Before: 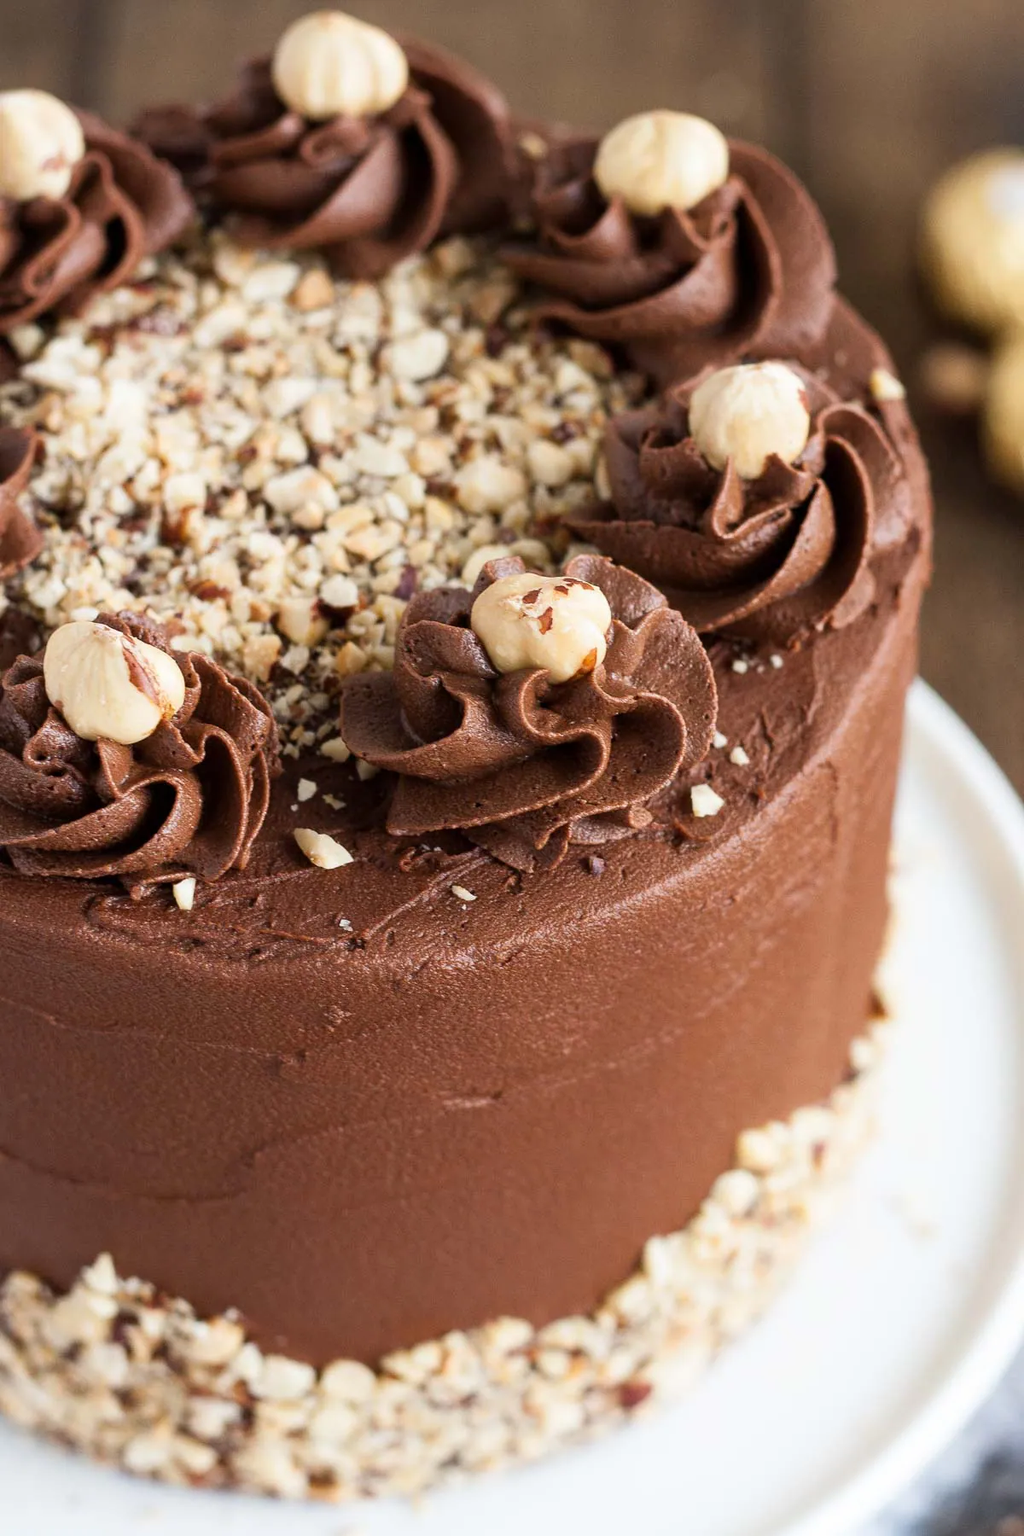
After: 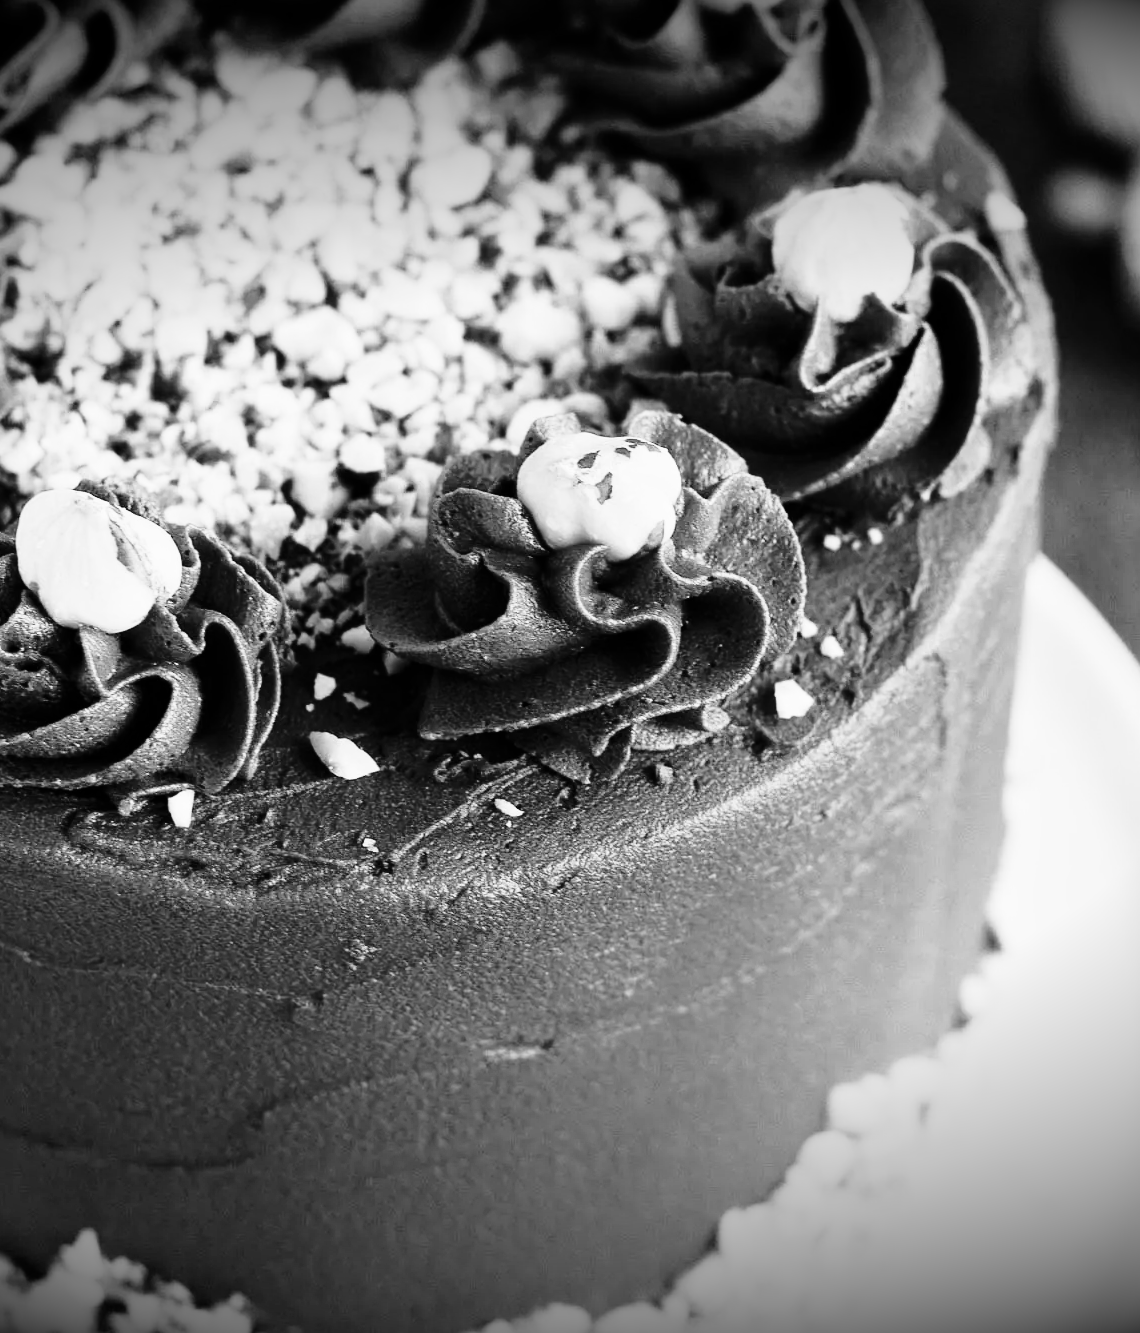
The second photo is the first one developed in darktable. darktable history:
tone equalizer: on, module defaults
contrast brightness saturation: contrast 0.19, brightness -0.11, saturation 0.21
monochrome: a 32, b 64, size 2.3
white balance: red 1.004, blue 1.024
vignetting: fall-off start 98.29%, fall-off radius 100%, brightness -1, saturation 0.5, width/height ratio 1.428
crop and rotate: left 2.991%, top 13.302%, right 1.981%, bottom 12.636%
base curve: curves: ch0 [(0, 0) (0.028, 0.03) (0.121, 0.232) (0.46, 0.748) (0.859, 0.968) (1, 1)]
